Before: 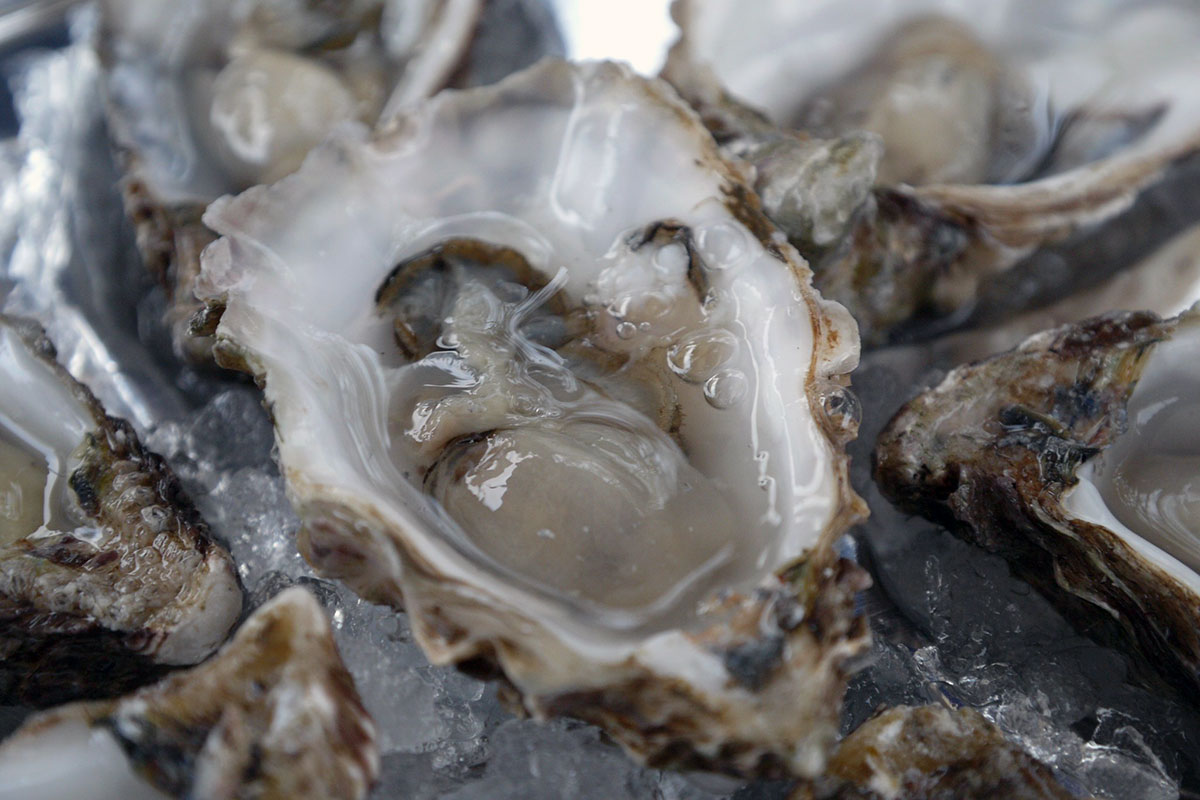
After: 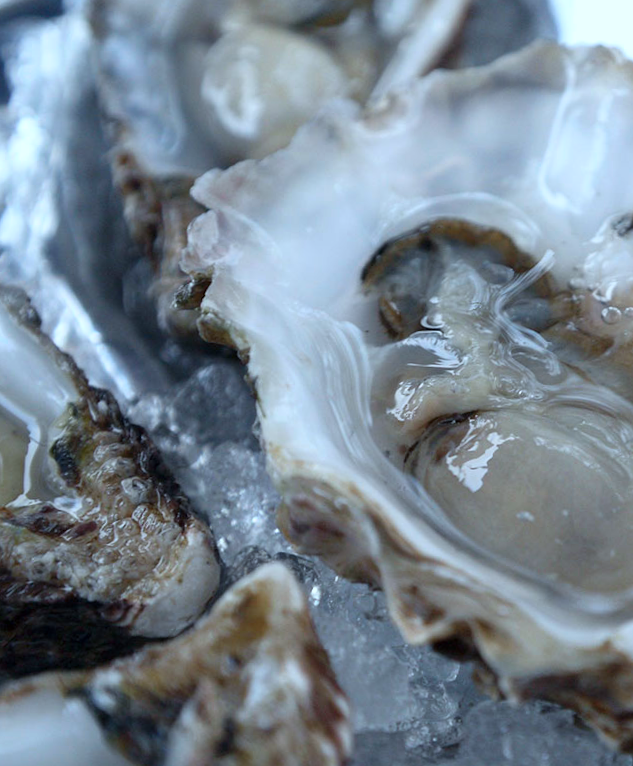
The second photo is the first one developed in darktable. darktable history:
color calibration: illuminant Planckian (black body), x 0.375, y 0.373, temperature 4117 K
base curve: curves: ch0 [(0, 0) (0.666, 0.806) (1, 1)]
crop: left 0.587%, right 45.588%, bottom 0.086%
rotate and perspective: rotation 1.57°, crop left 0.018, crop right 0.982, crop top 0.039, crop bottom 0.961
